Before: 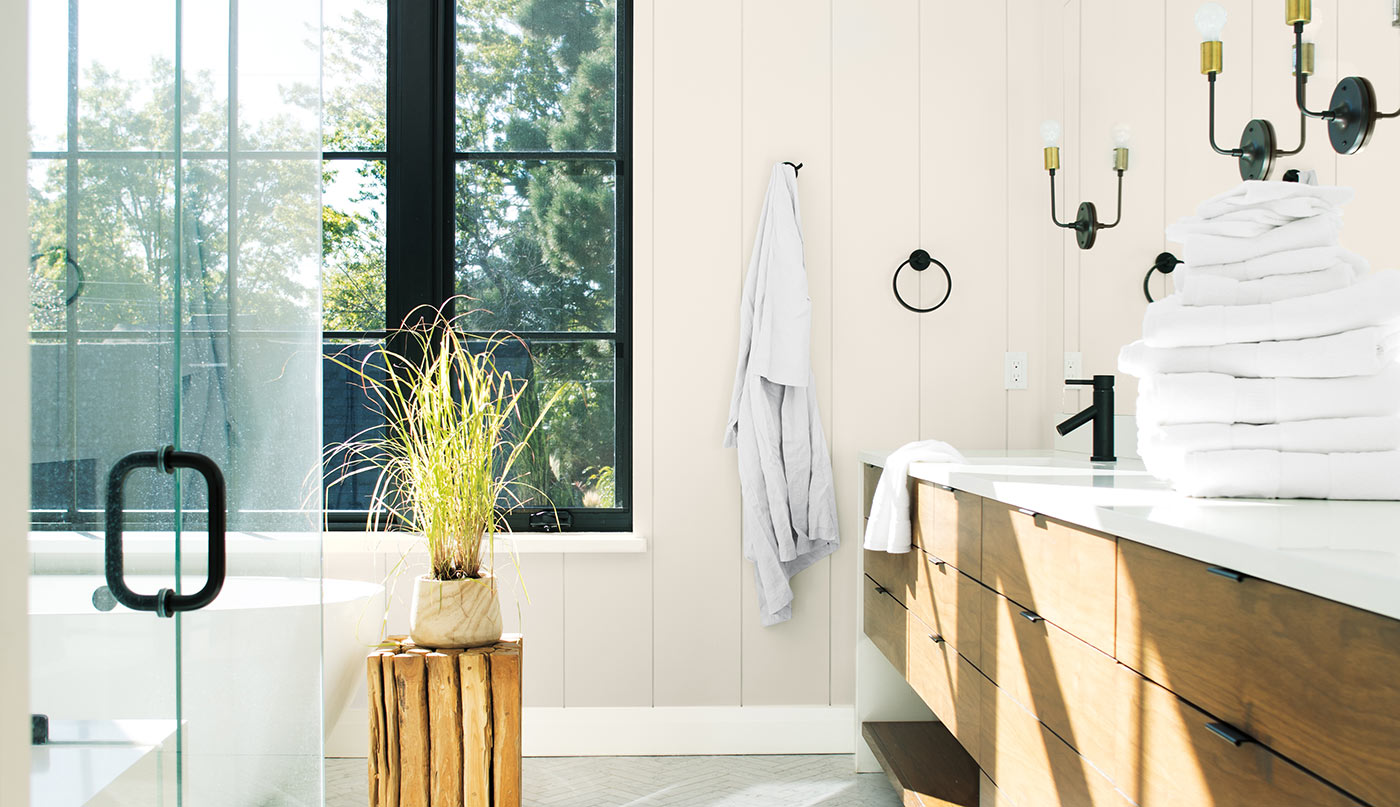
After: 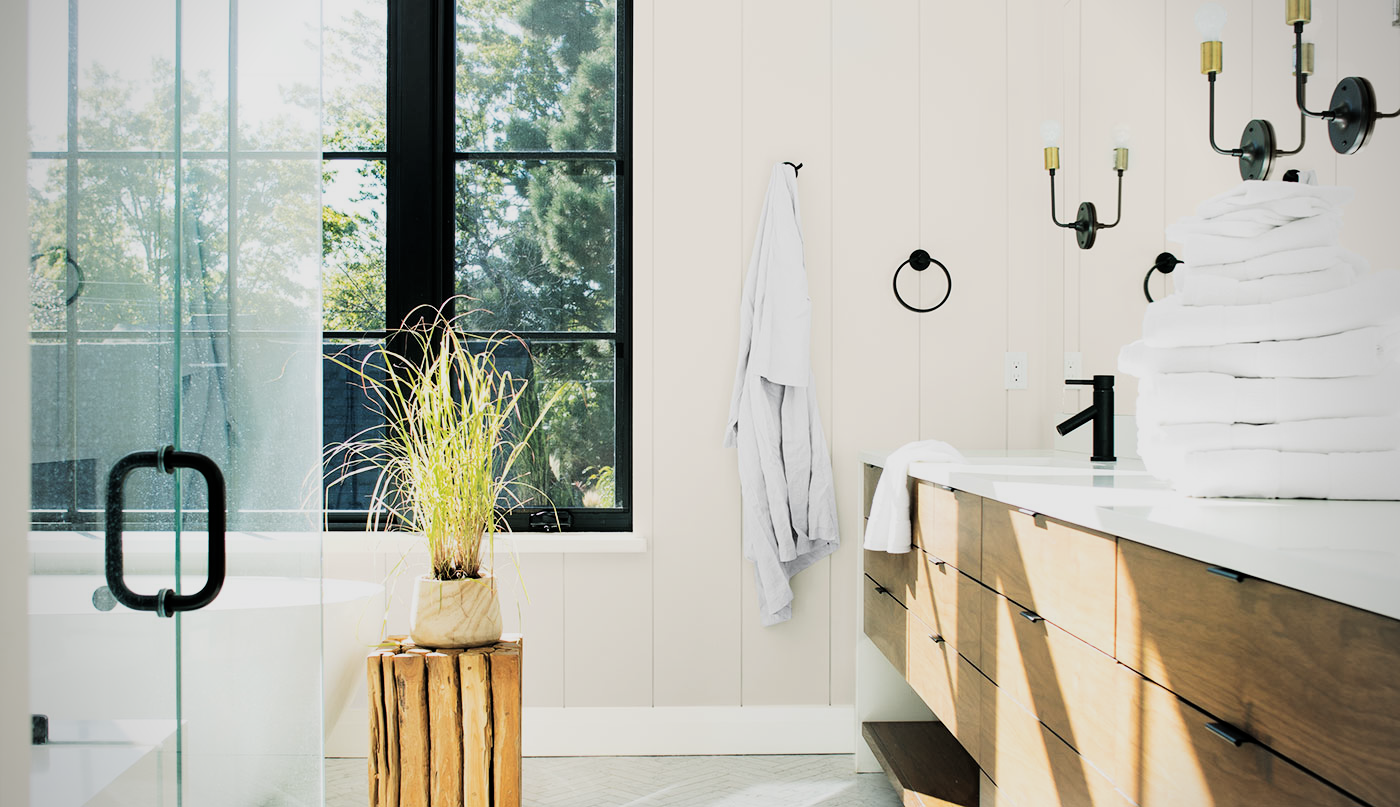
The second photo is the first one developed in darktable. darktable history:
filmic rgb: black relative exposure -16 EV, white relative exposure 5.27 EV, threshold 3.04 EV, hardness 5.93, contrast 1.244, enable highlight reconstruction true
vignetting: unbound false
color zones: curves: ch0 [(0.25, 0.5) (0.428, 0.473) (0.75, 0.5)]; ch1 [(0.243, 0.479) (0.398, 0.452) (0.75, 0.5)]
